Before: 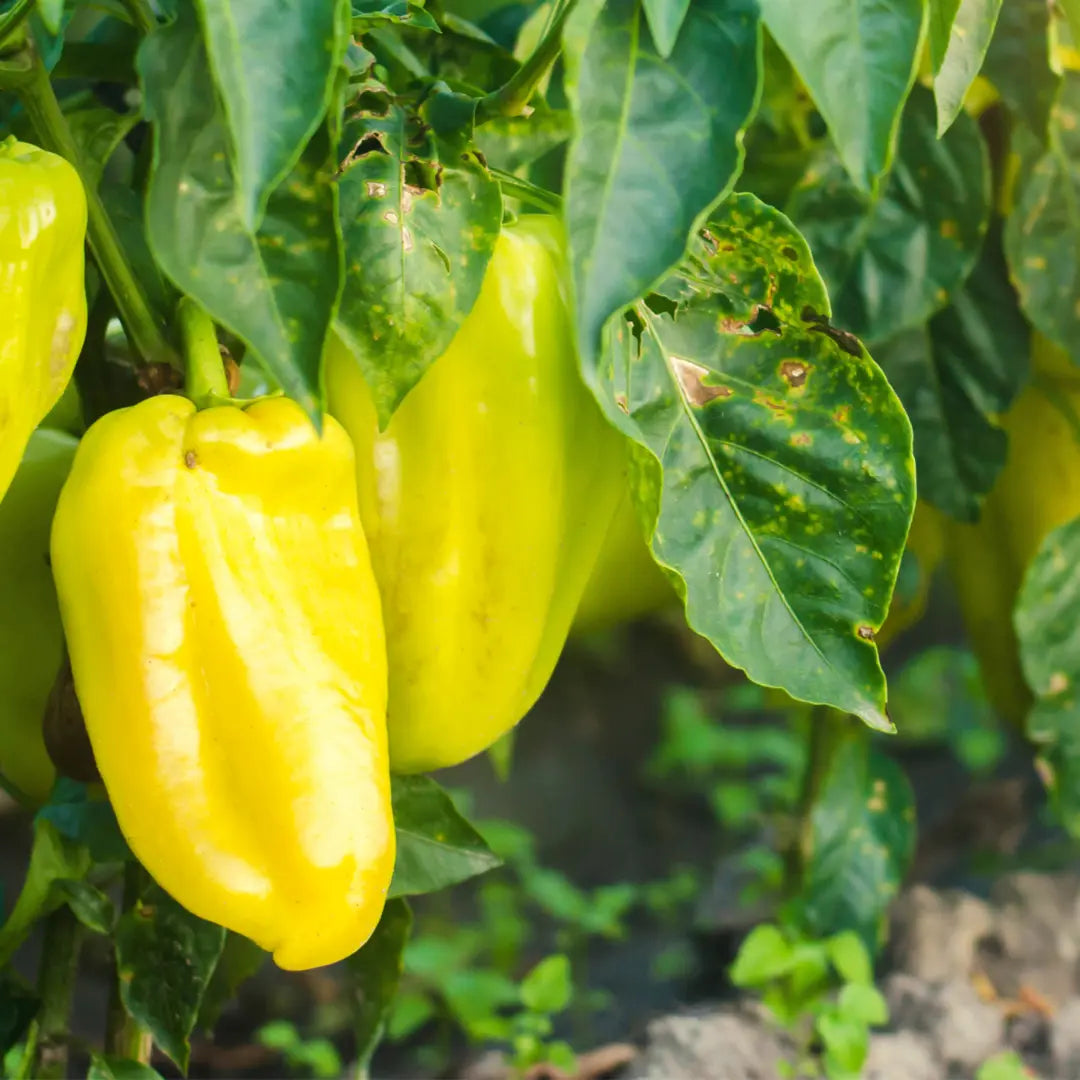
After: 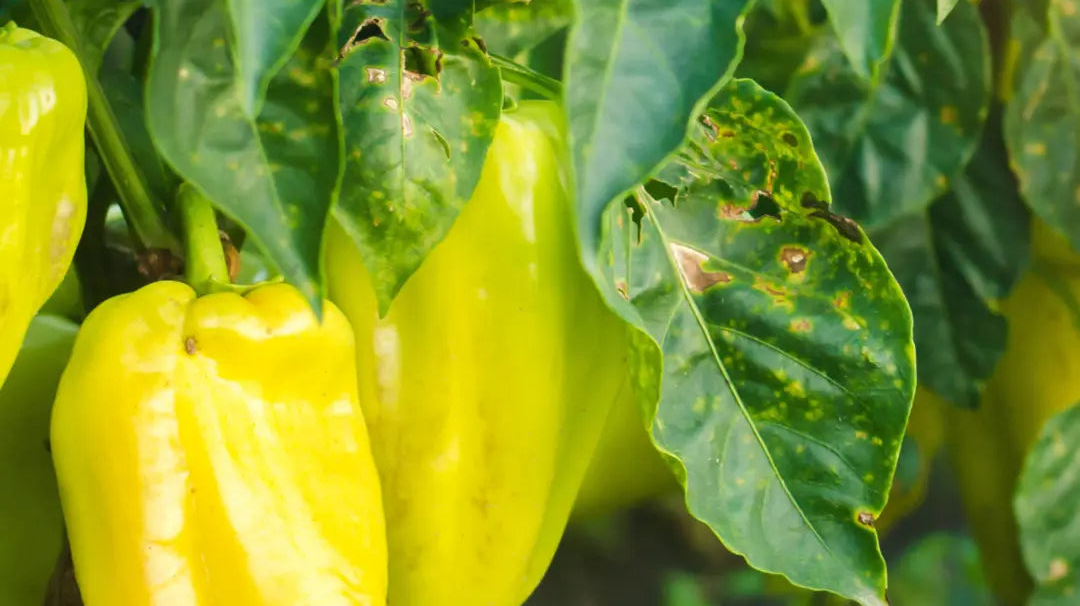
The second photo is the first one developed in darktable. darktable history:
crop and rotate: top 10.605%, bottom 33.274%
white balance: emerald 1
